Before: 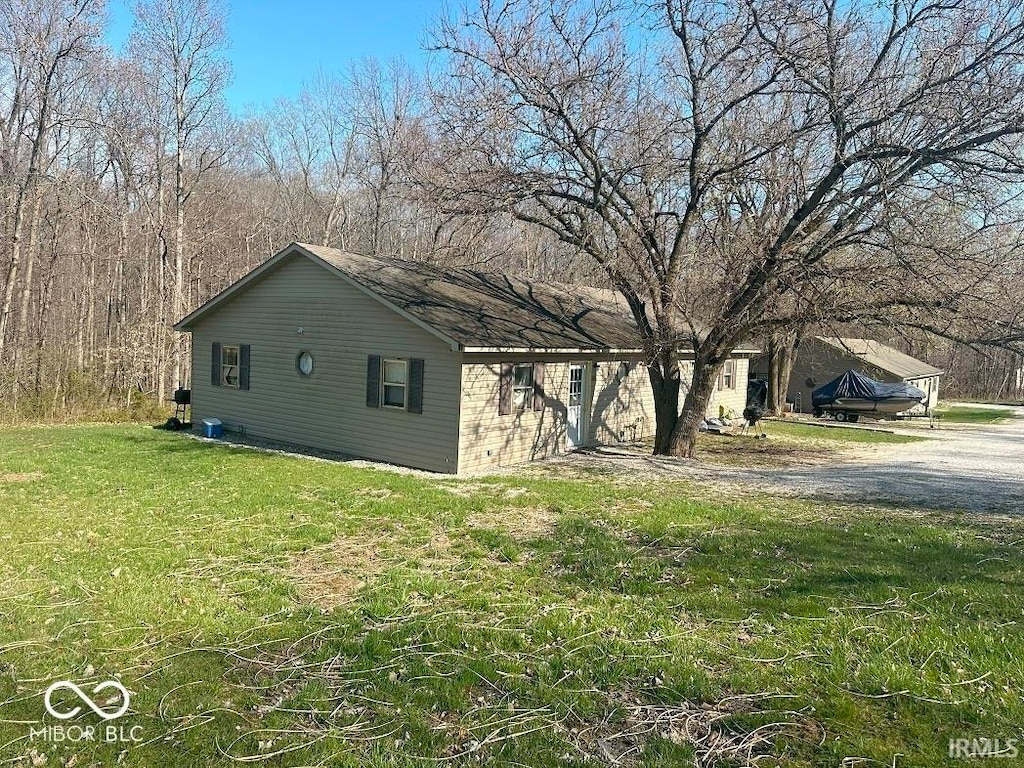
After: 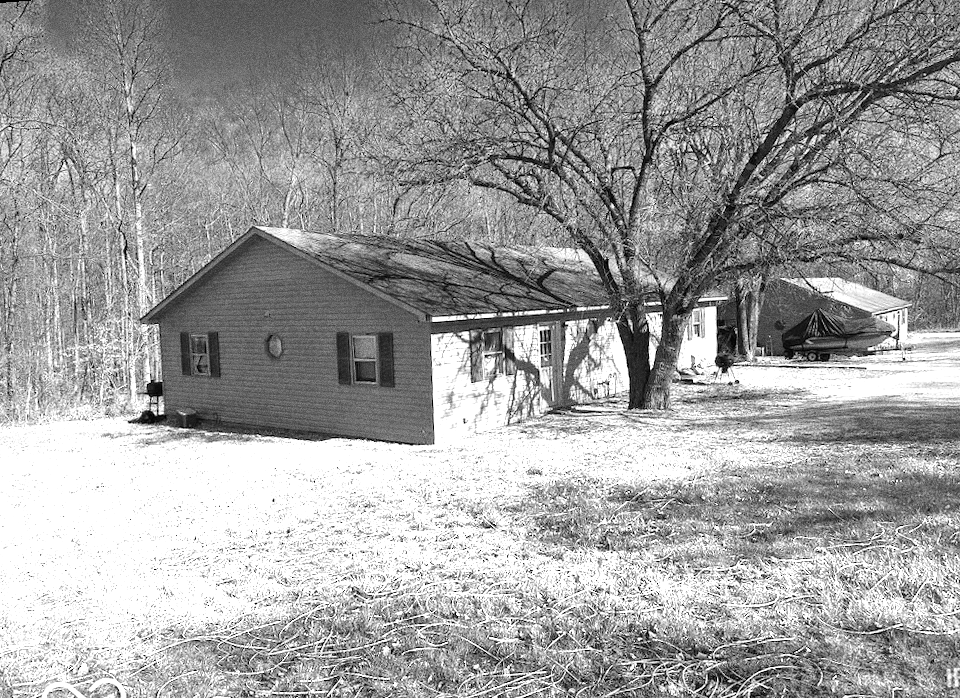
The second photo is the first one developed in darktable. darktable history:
rotate and perspective: rotation -4.57°, crop left 0.054, crop right 0.944, crop top 0.087, crop bottom 0.914
color zones: curves: ch0 [(0, 0.554) (0.146, 0.662) (0.293, 0.86) (0.503, 0.774) (0.637, 0.106) (0.74, 0.072) (0.866, 0.488) (0.998, 0.569)]; ch1 [(0, 0) (0.143, 0) (0.286, 0) (0.429, 0) (0.571, 0) (0.714, 0) (0.857, 0)]
crop: top 0.05%, bottom 0.098%
grain: coarseness 0.09 ISO, strength 40%
